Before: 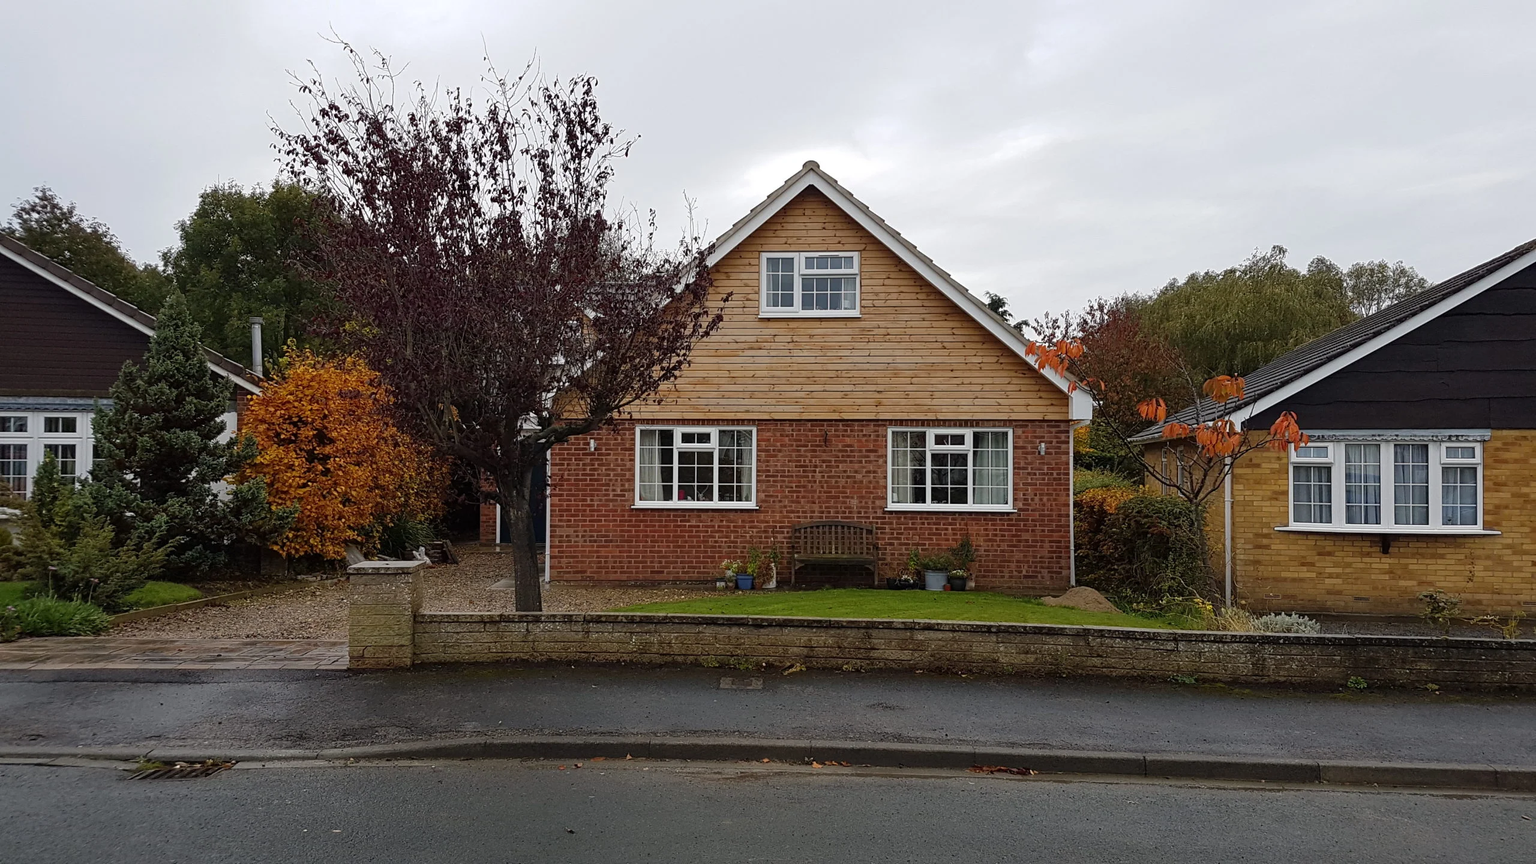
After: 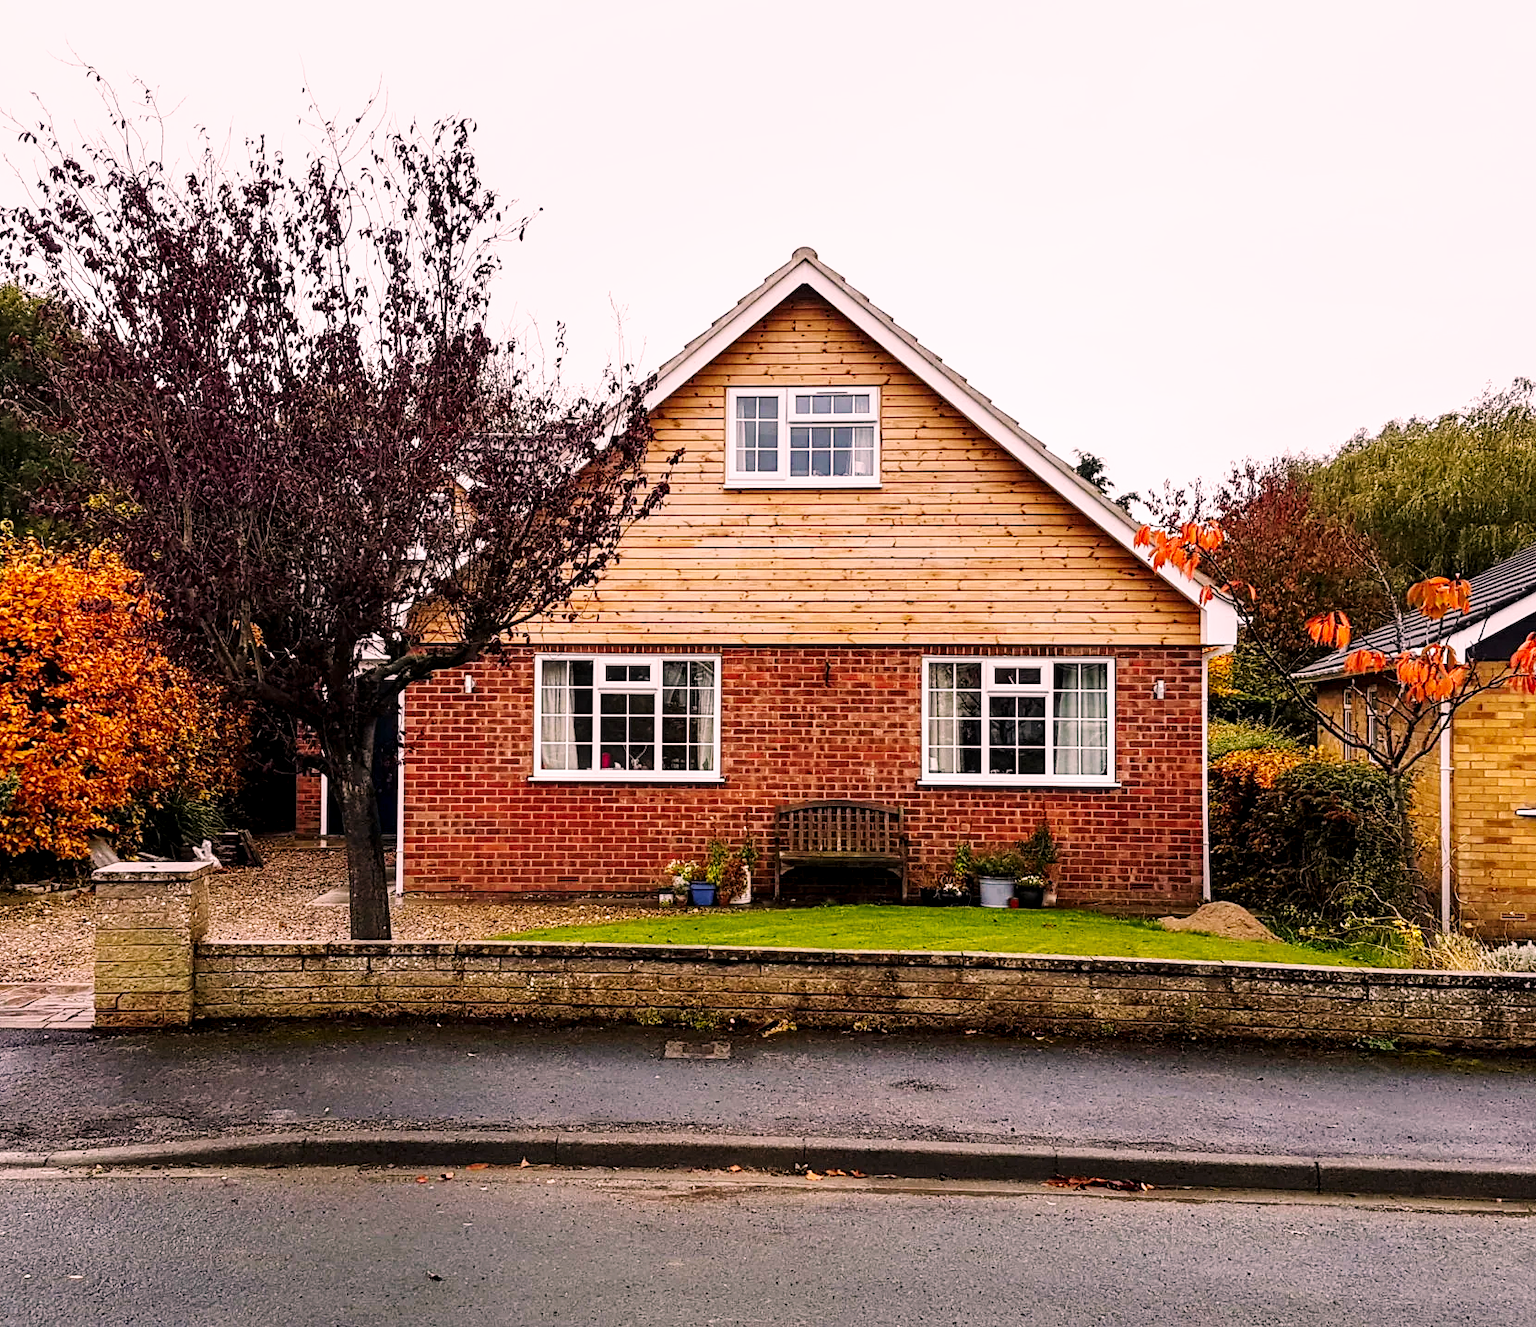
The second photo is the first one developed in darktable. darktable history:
crop and rotate: left 18.728%, right 16.173%
base curve: curves: ch0 [(0, 0.003) (0.001, 0.002) (0.006, 0.004) (0.02, 0.022) (0.048, 0.086) (0.094, 0.234) (0.162, 0.431) (0.258, 0.629) (0.385, 0.8) (0.548, 0.918) (0.751, 0.988) (1, 1)], preserve colors none
color correction: highlights a* 14.62, highlights b* 4.76
local contrast: highlights 85%, shadows 80%
